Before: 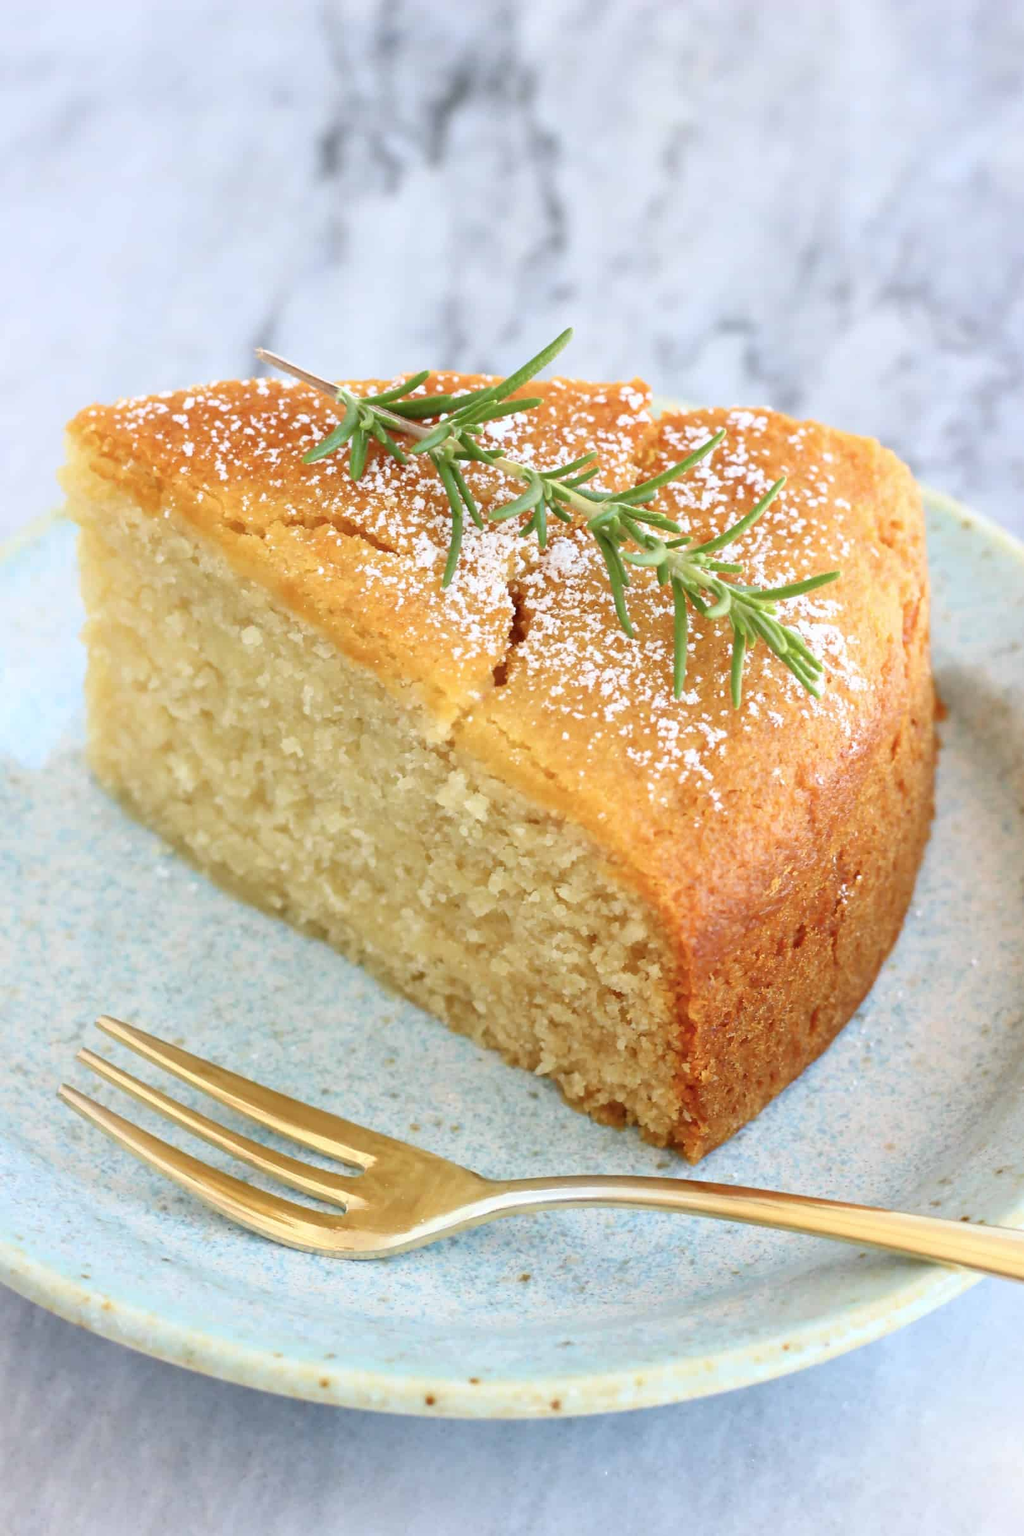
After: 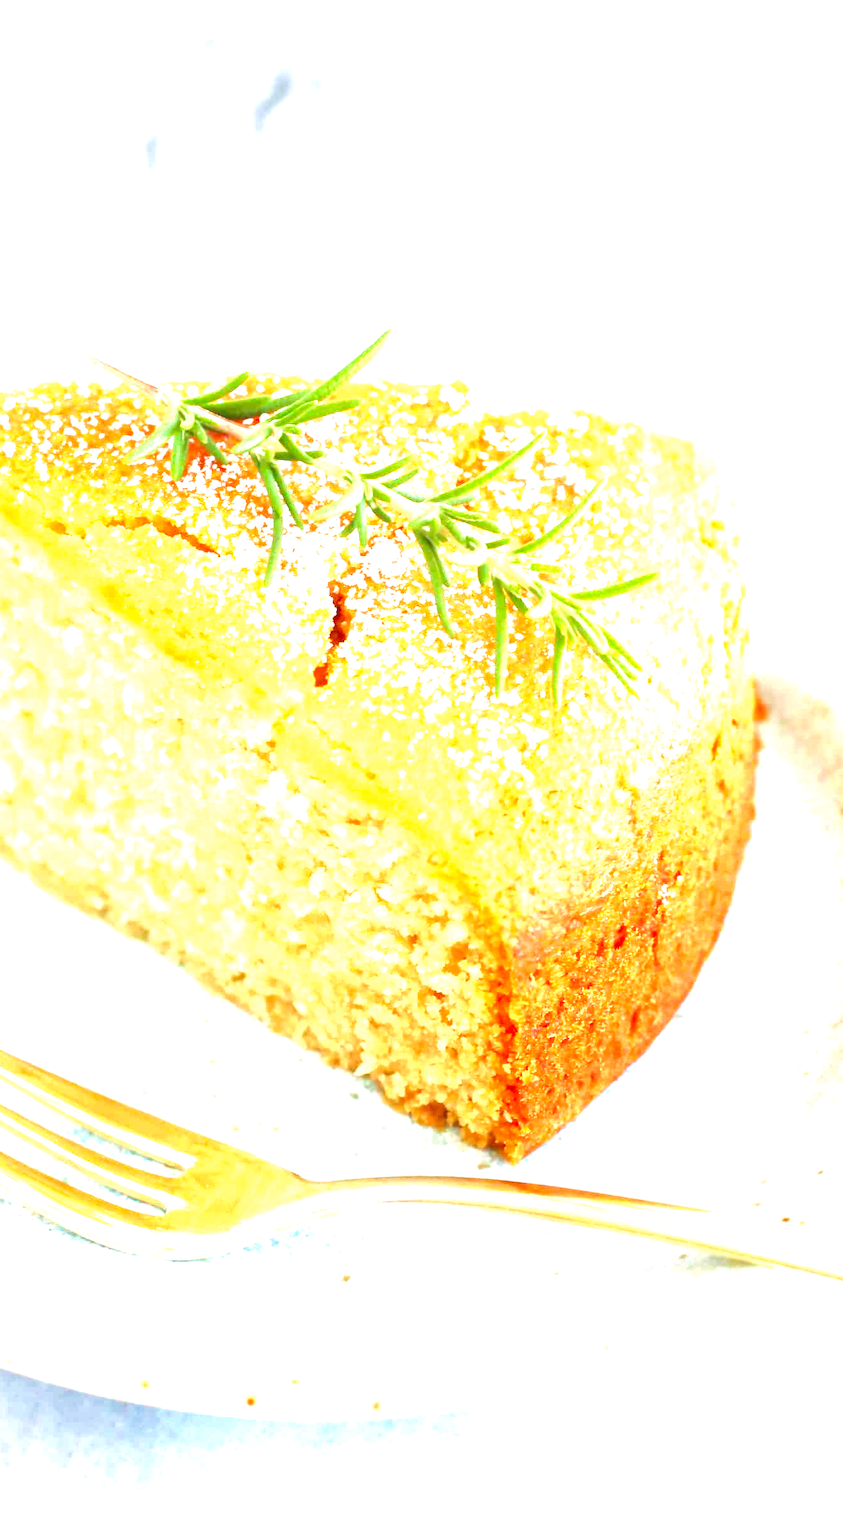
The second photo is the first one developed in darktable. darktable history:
vibrance: on, module defaults
exposure: black level correction 0, exposure 1.75 EV, compensate exposure bias true, compensate highlight preservation false
velvia: on, module defaults
crop: left 17.582%, bottom 0.031%
